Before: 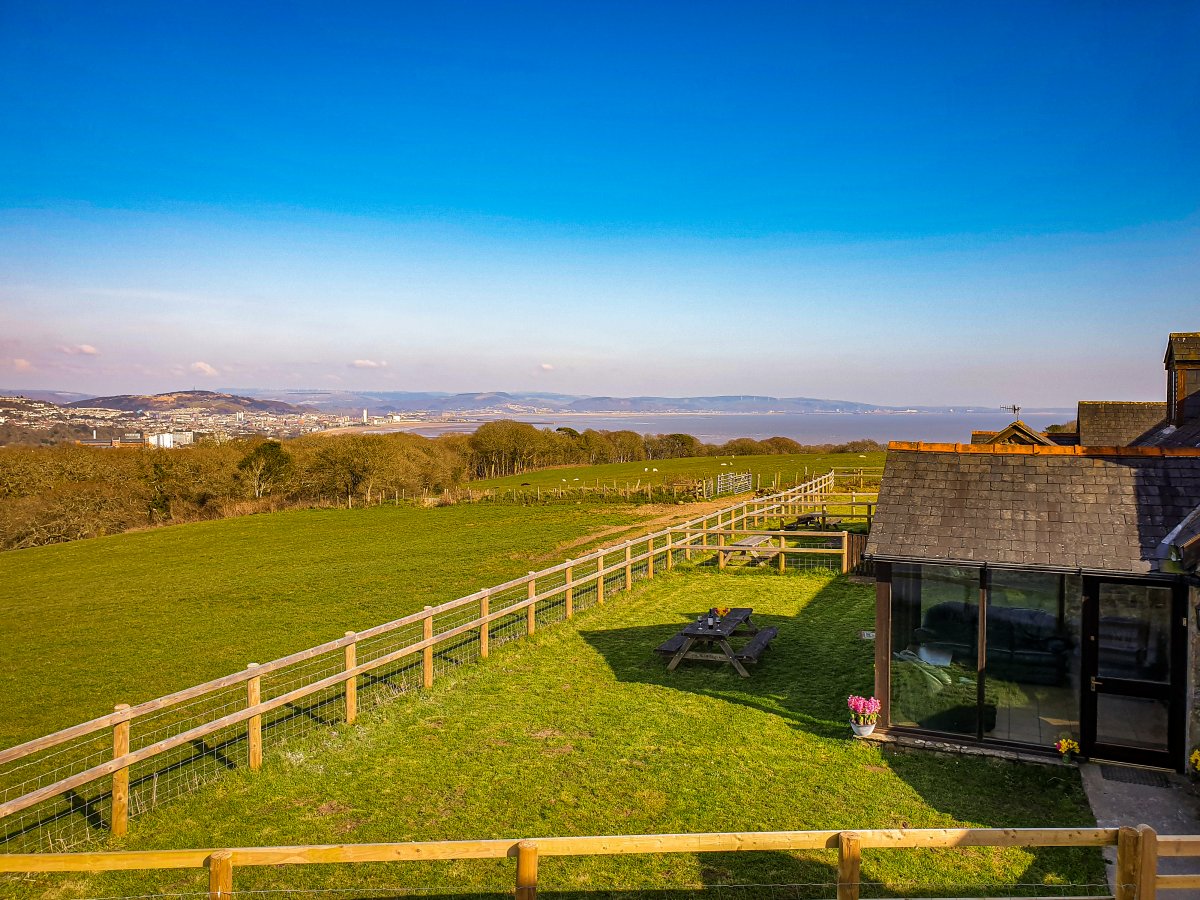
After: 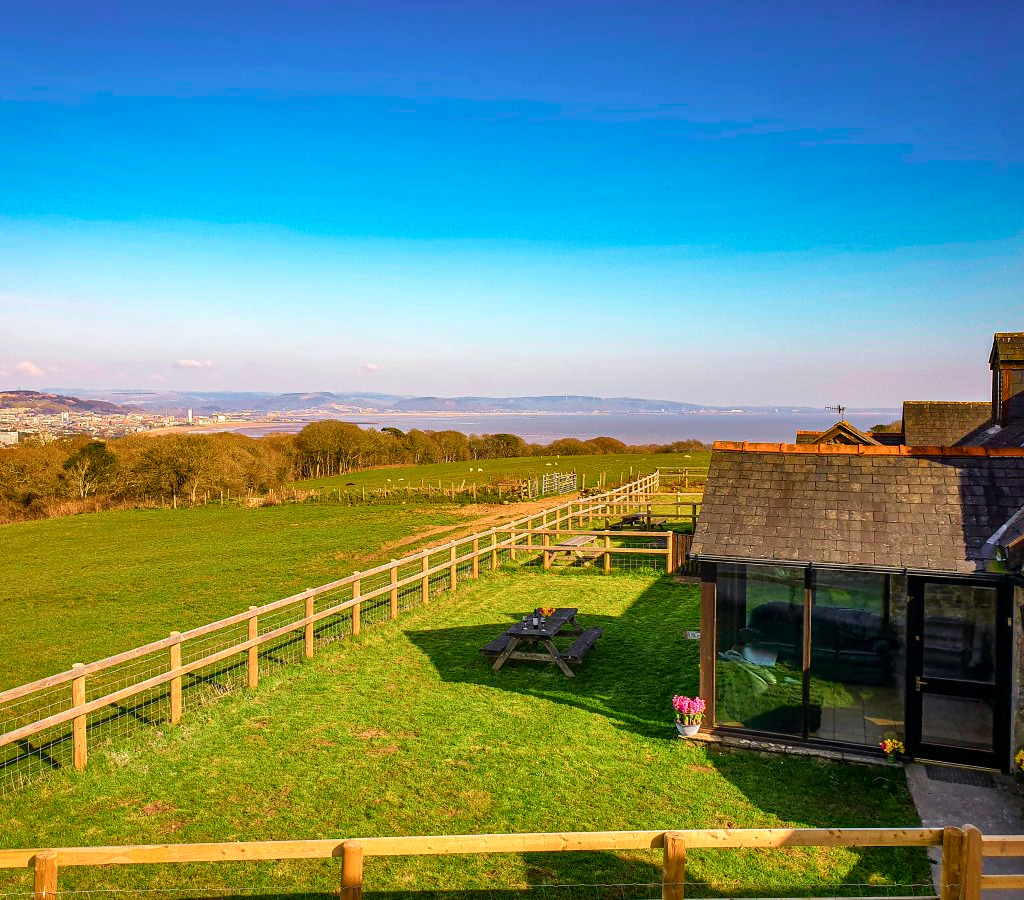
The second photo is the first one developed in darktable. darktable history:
crop and rotate: left 14.584%
tone curve: curves: ch0 [(0, 0) (0.051, 0.047) (0.102, 0.099) (0.232, 0.249) (0.462, 0.501) (0.698, 0.761) (0.908, 0.946) (1, 1)]; ch1 [(0, 0) (0.339, 0.298) (0.402, 0.363) (0.453, 0.413) (0.485, 0.469) (0.494, 0.493) (0.504, 0.501) (0.525, 0.533) (0.563, 0.591) (0.597, 0.631) (1, 1)]; ch2 [(0, 0) (0.48, 0.48) (0.504, 0.5) (0.539, 0.554) (0.59, 0.628) (0.642, 0.682) (0.824, 0.815) (1, 1)], color space Lab, independent channels, preserve colors none
